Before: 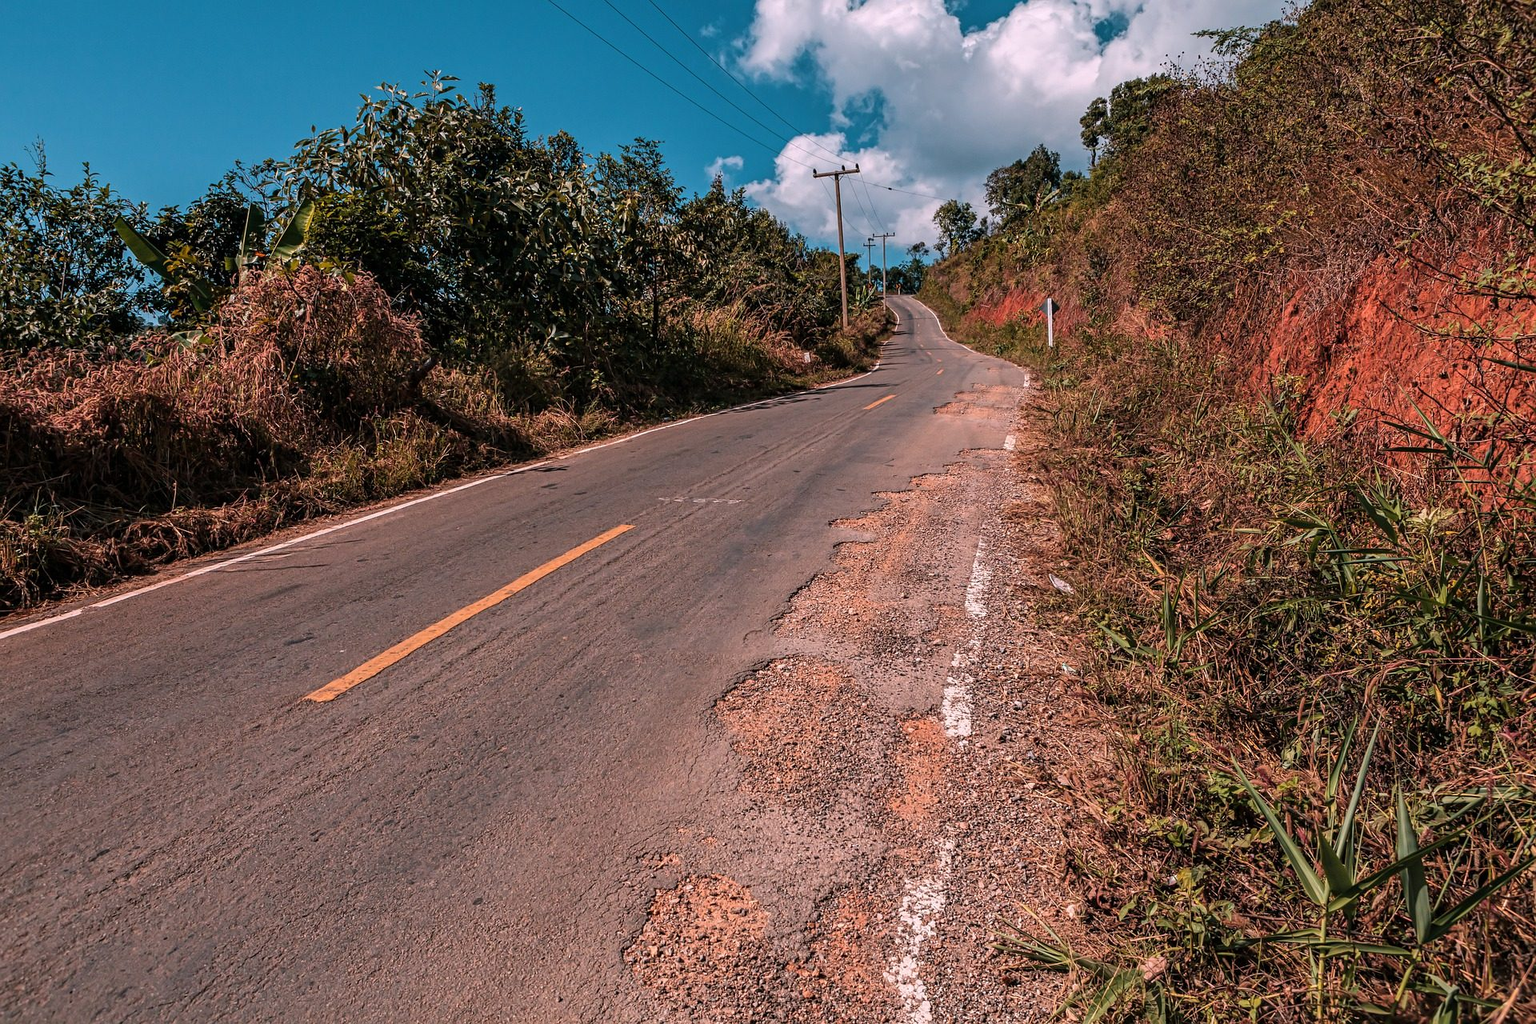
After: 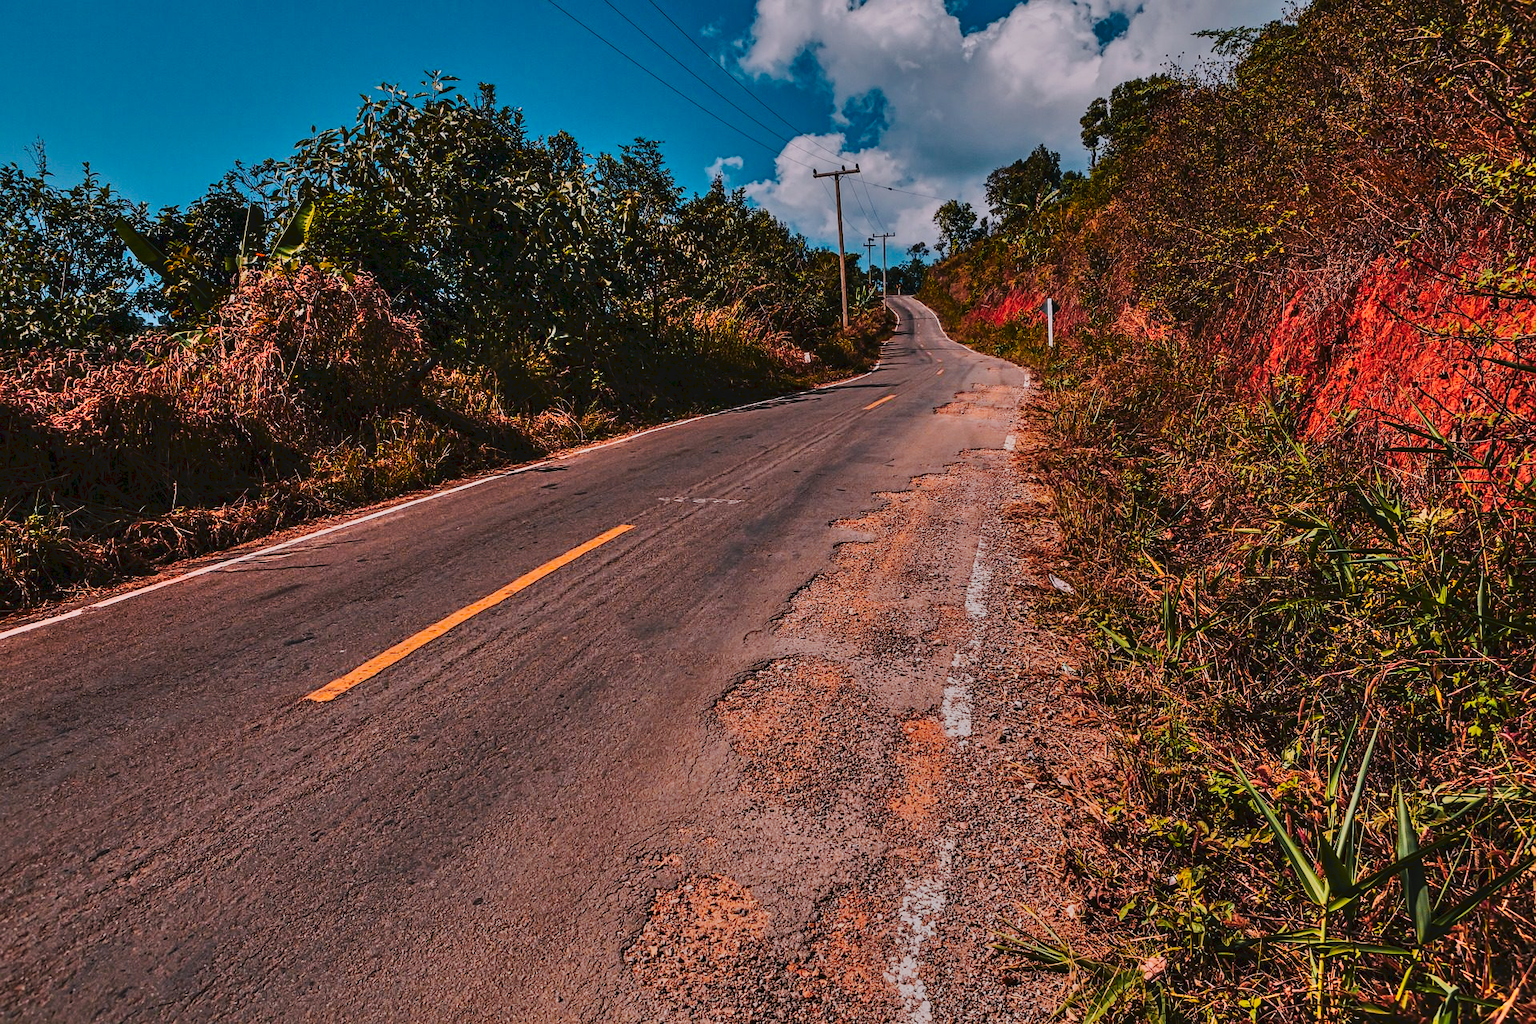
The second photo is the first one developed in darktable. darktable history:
tone curve: curves: ch0 [(0, 0) (0.003, 0.039) (0.011, 0.041) (0.025, 0.048) (0.044, 0.065) (0.069, 0.084) (0.1, 0.104) (0.136, 0.137) (0.177, 0.19) (0.224, 0.245) (0.277, 0.32) (0.335, 0.409) (0.399, 0.496) (0.468, 0.58) (0.543, 0.656) (0.623, 0.733) (0.709, 0.796) (0.801, 0.852) (0.898, 0.93) (1, 1)], preserve colors none
shadows and highlights: shadows color adjustment 97.66%, soften with gaussian
tone equalizer: -8 EV -2 EV, -7 EV -2 EV, -6 EV -2 EV, -5 EV -2 EV, -4 EV -2 EV, -3 EV -2 EV, -2 EV -2 EV, -1 EV -1.63 EV, +0 EV -2 EV
color zones: curves: ch0 [(0.224, 0.526) (0.75, 0.5)]; ch1 [(0.055, 0.526) (0.224, 0.761) (0.377, 0.526) (0.75, 0.5)]
exposure: exposure 0.566 EV, compensate highlight preservation false
contrast brightness saturation: contrast 0.15, brightness -0.01, saturation 0.1
white balance: red 0.986, blue 1.01
